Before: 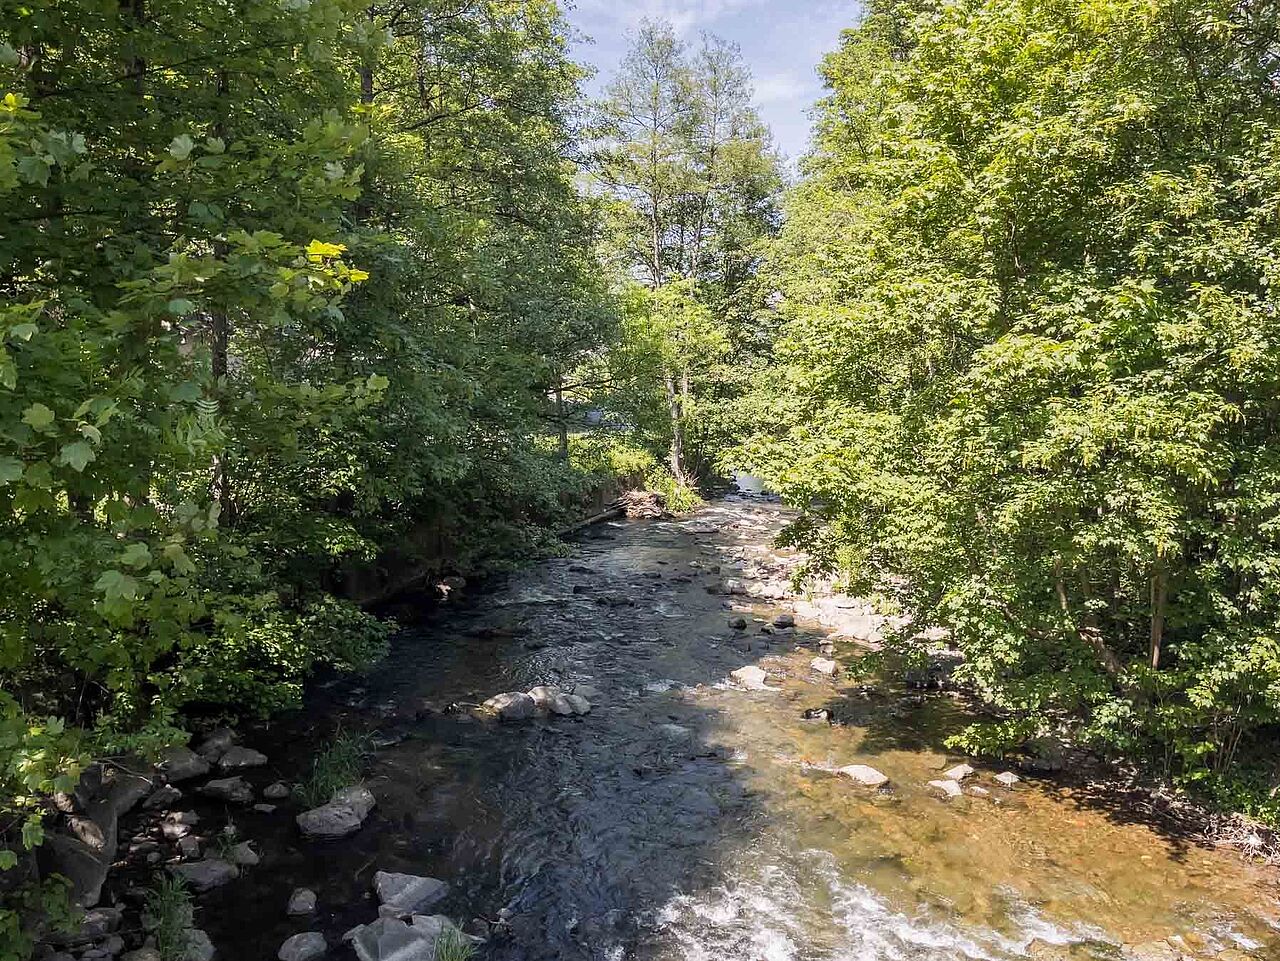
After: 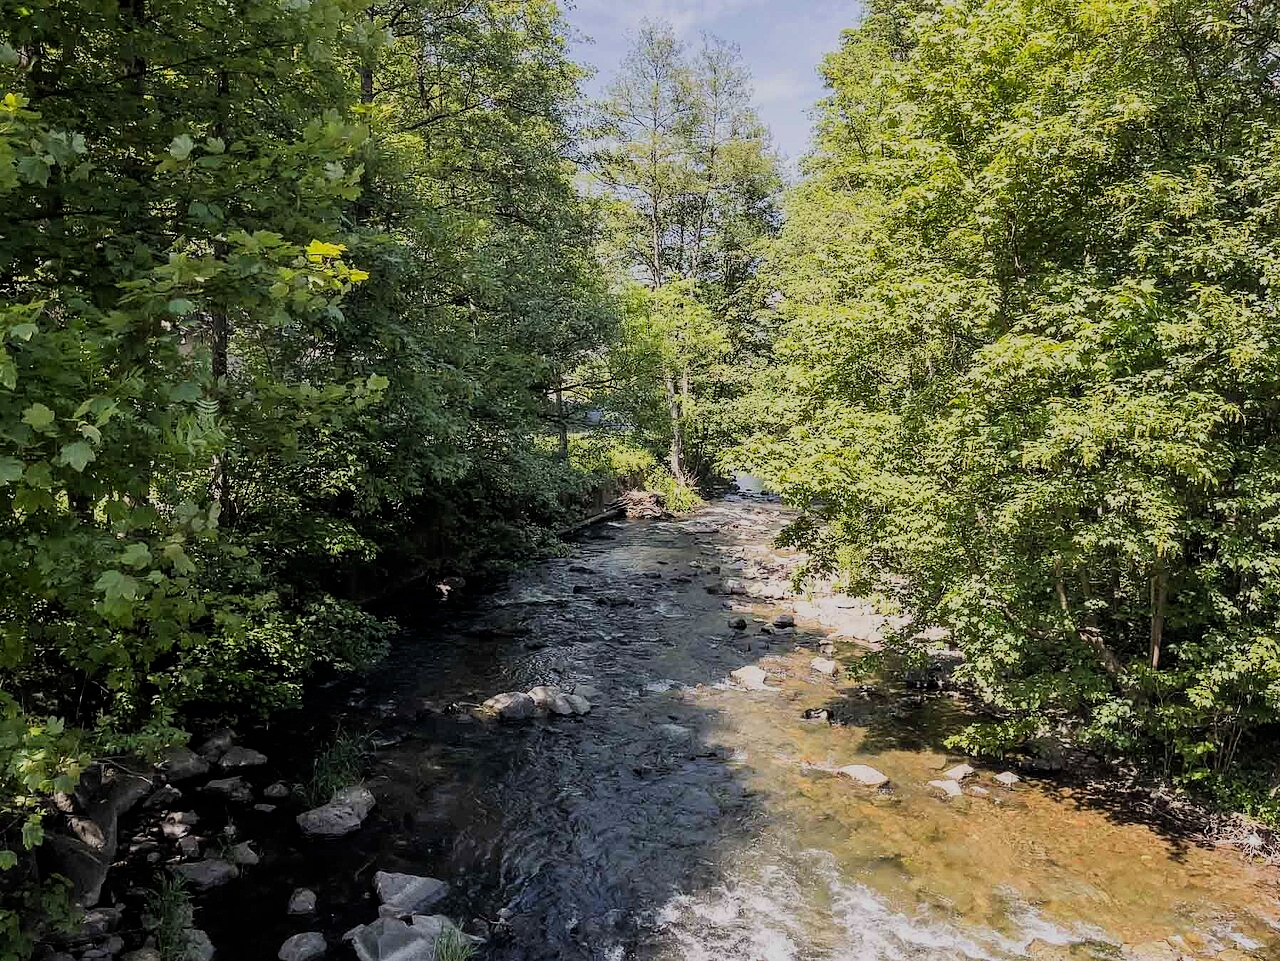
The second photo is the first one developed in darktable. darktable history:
filmic rgb: black relative exposure -7.65 EV, white relative exposure 4.56 EV, threshold 3.02 EV, hardness 3.61, contrast 1.05, color science v6 (2022), enable highlight reconstruction true
